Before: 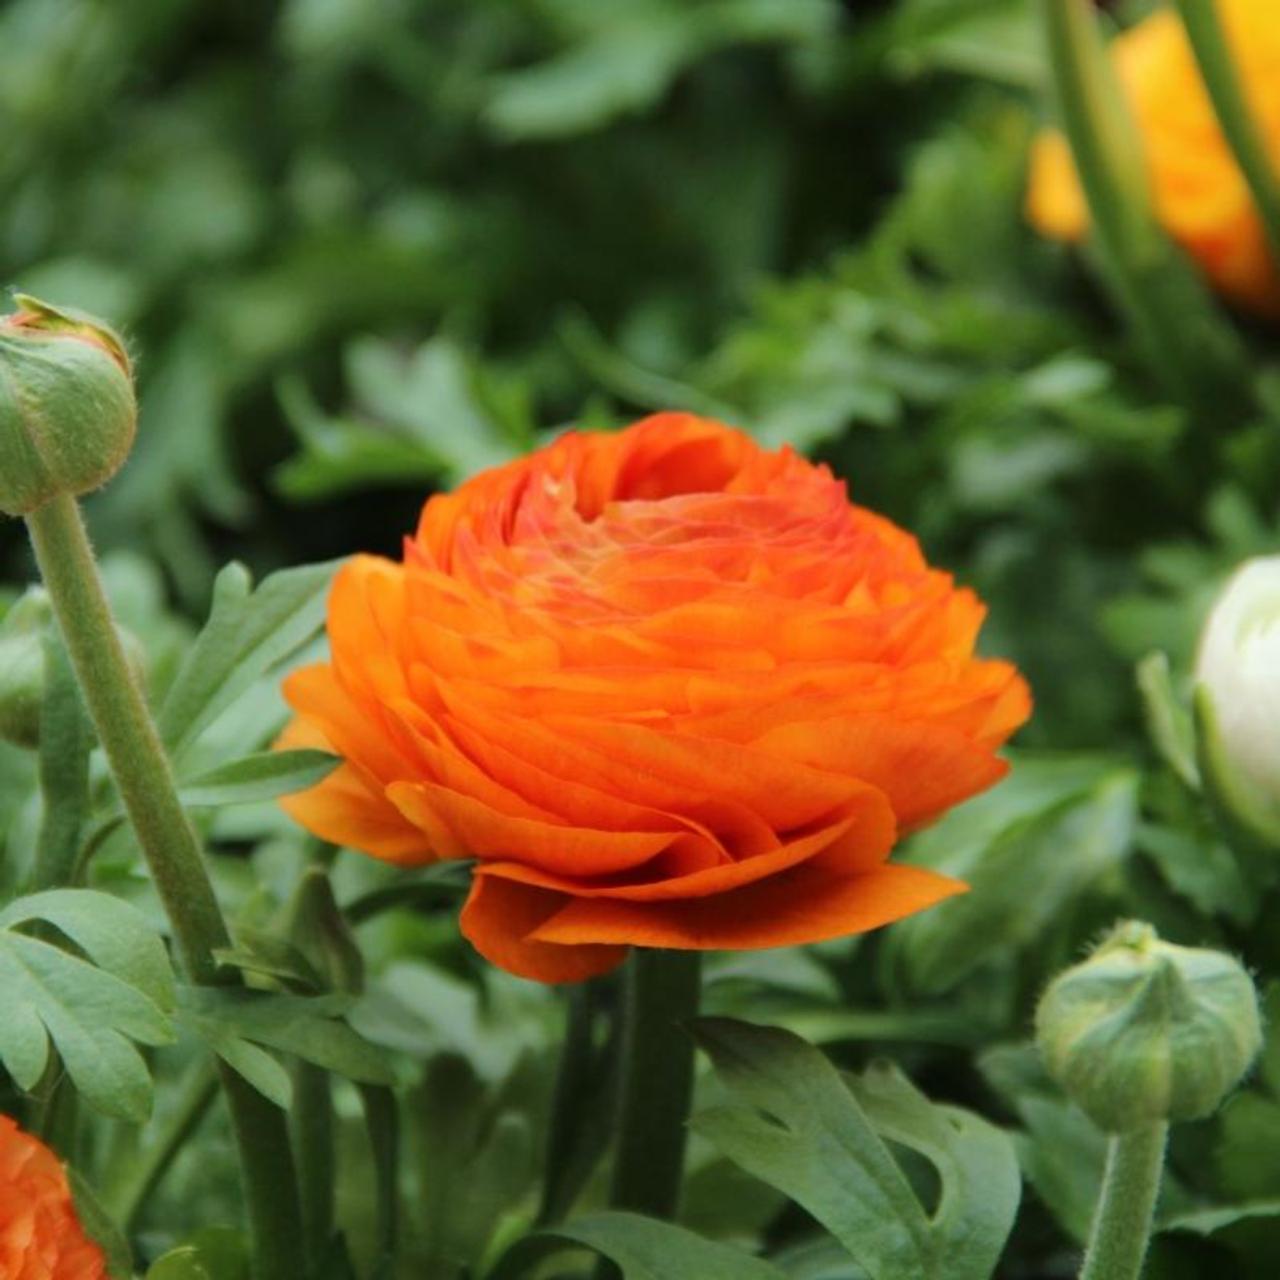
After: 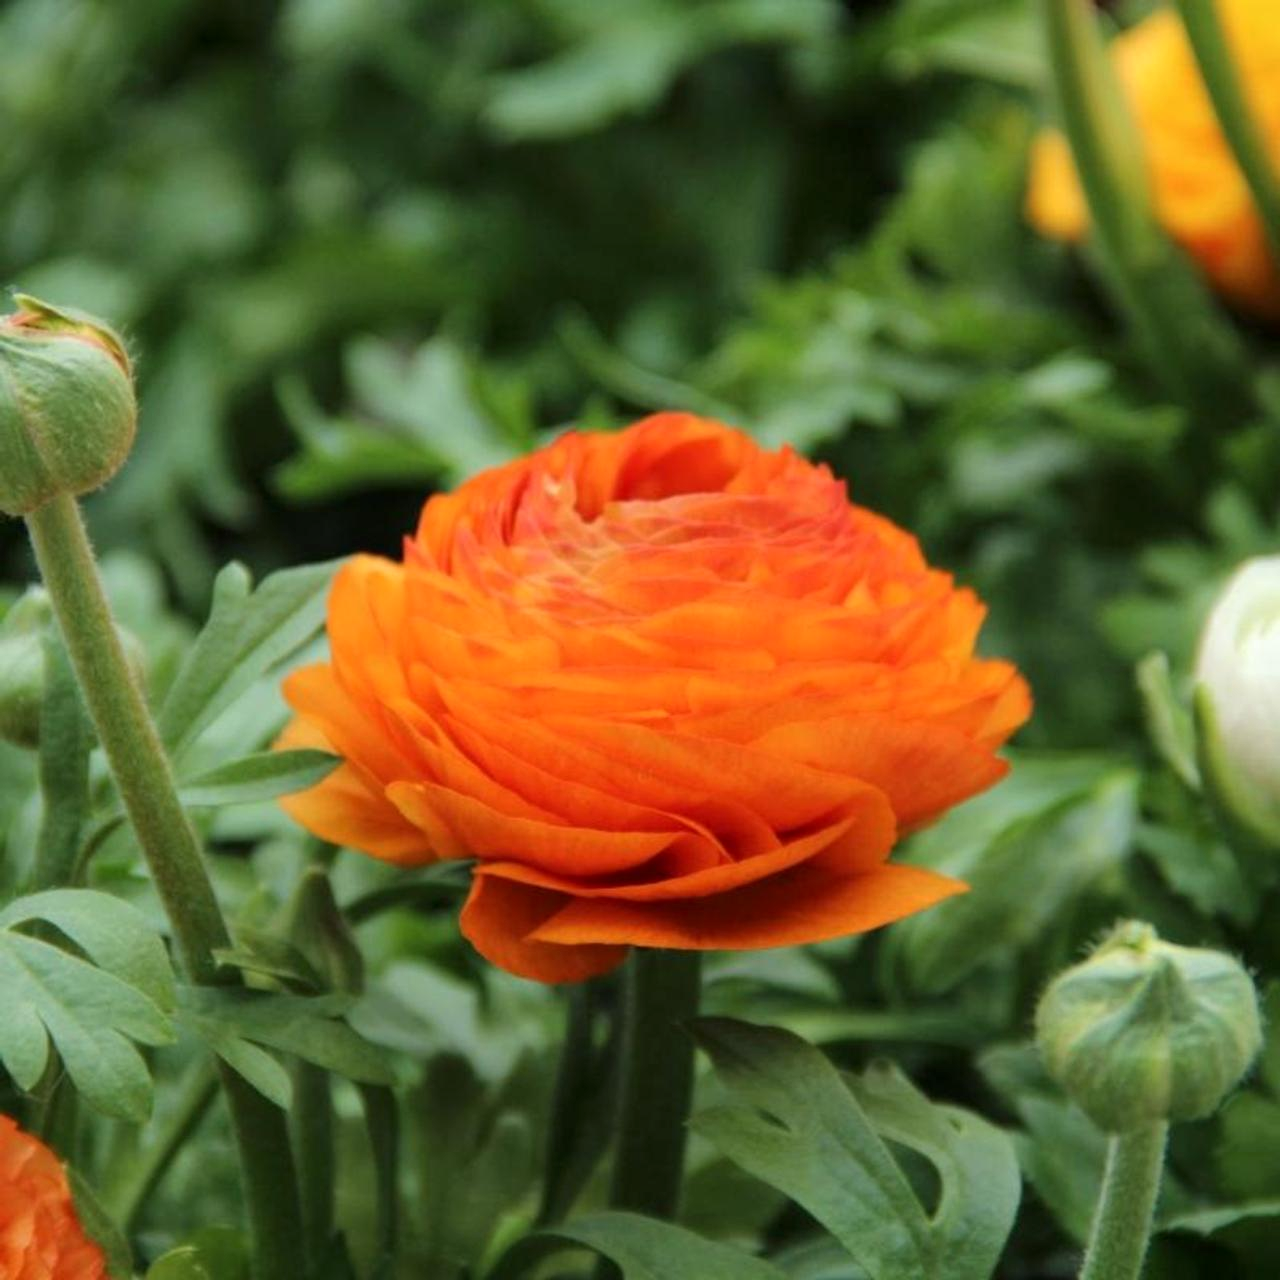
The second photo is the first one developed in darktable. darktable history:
local contrast: highlights 104%, shadows 97%, detail 119%, midtone range 0.2
